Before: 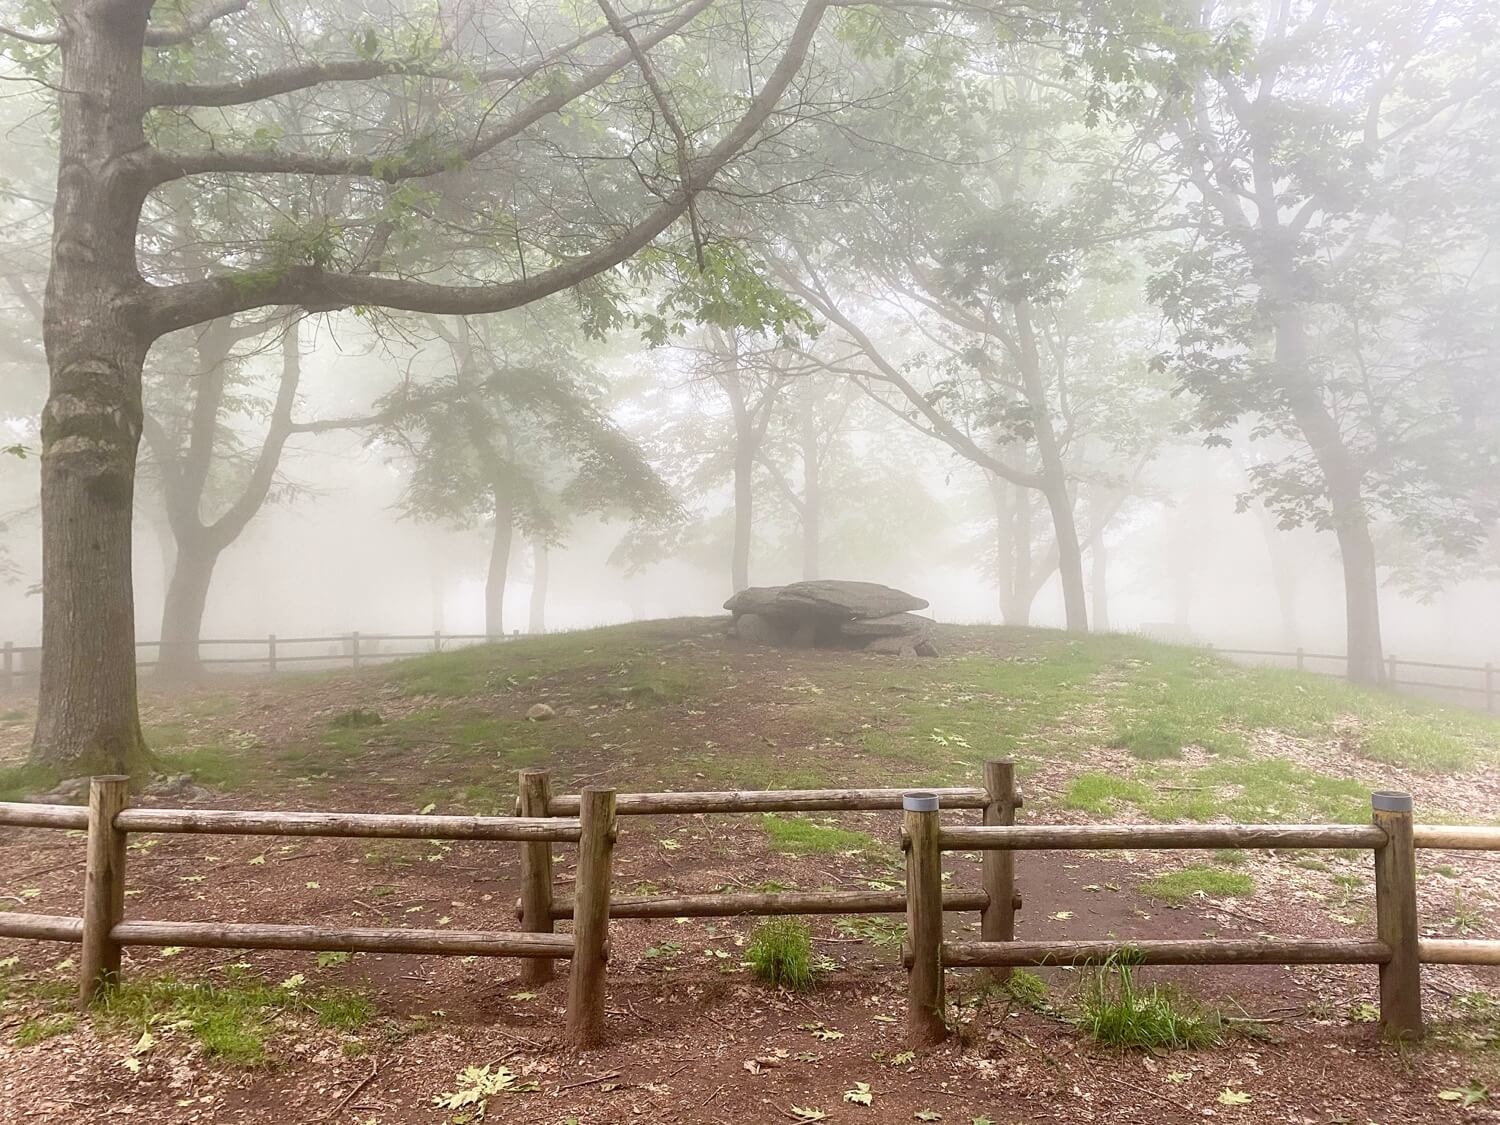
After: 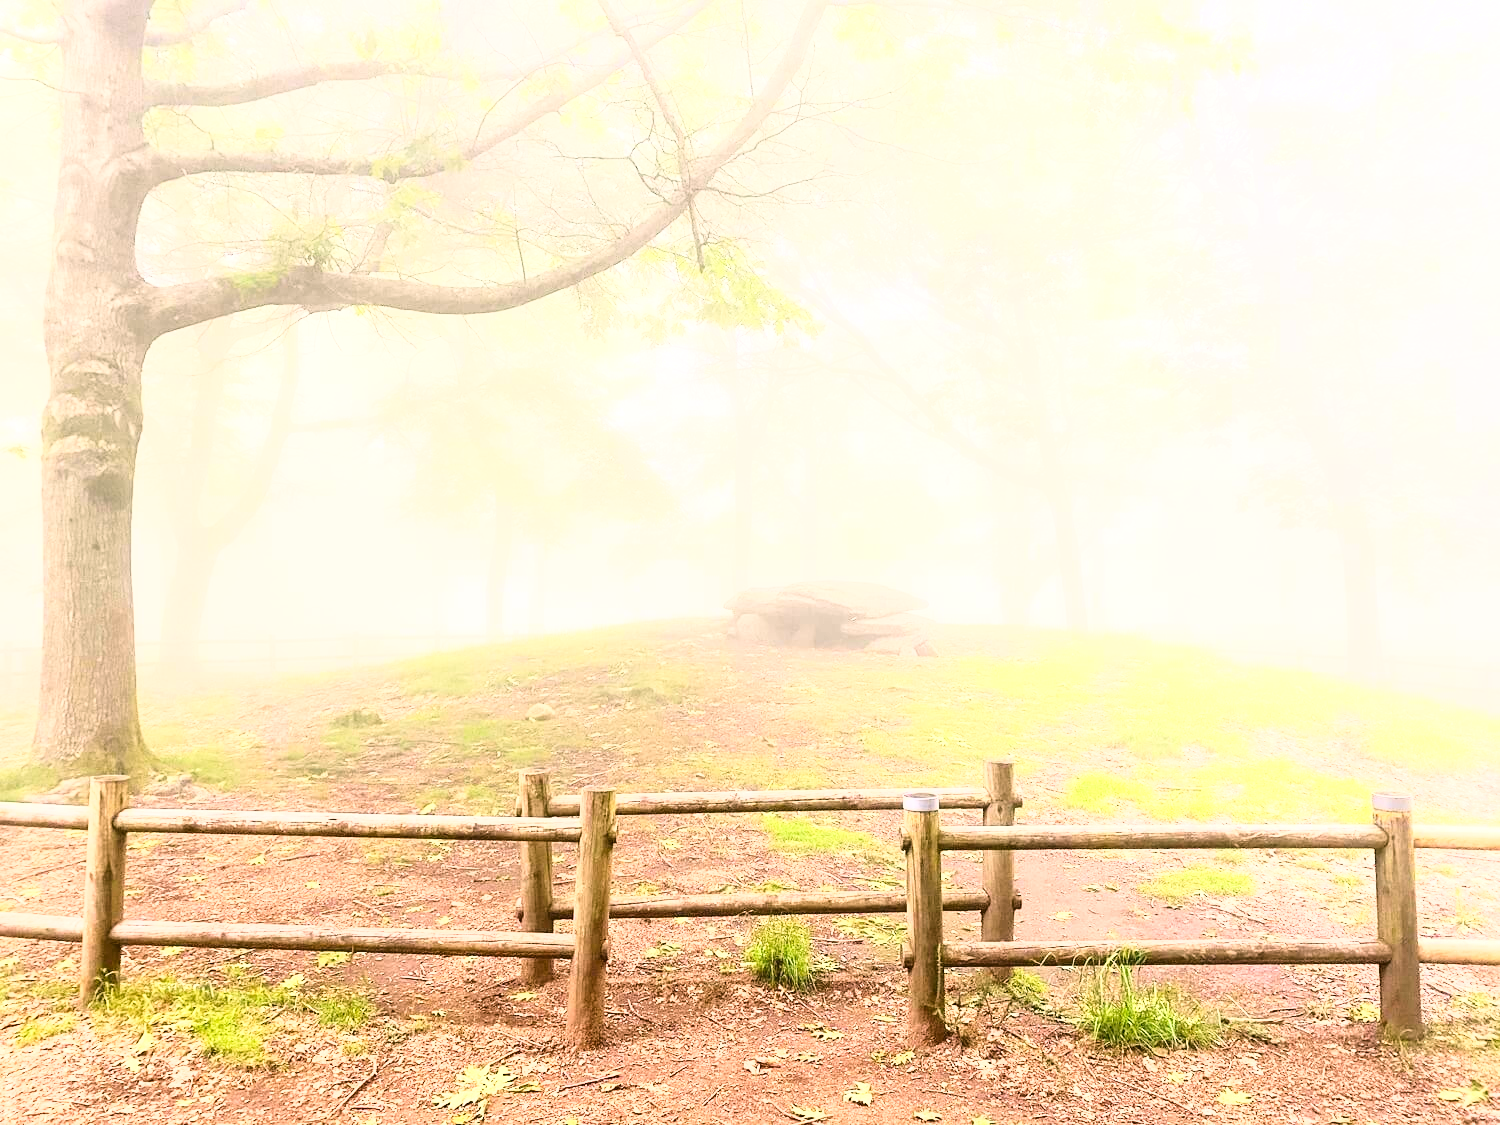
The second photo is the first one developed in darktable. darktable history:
base curve: curves: ch0 [(0, 0) (0.026, 0.03) (0.109, 0.232) (0.351, 0.748) (0.669, 0.968) (1, 1)]
exposure: black level correction 0, exposure 1 EV, compensate exposure bias true, compensate highlight preservation false
color correction: highlights a* 4.6, highlights b* 4.98, shadows a* -7.99, shadows b* 5.06
